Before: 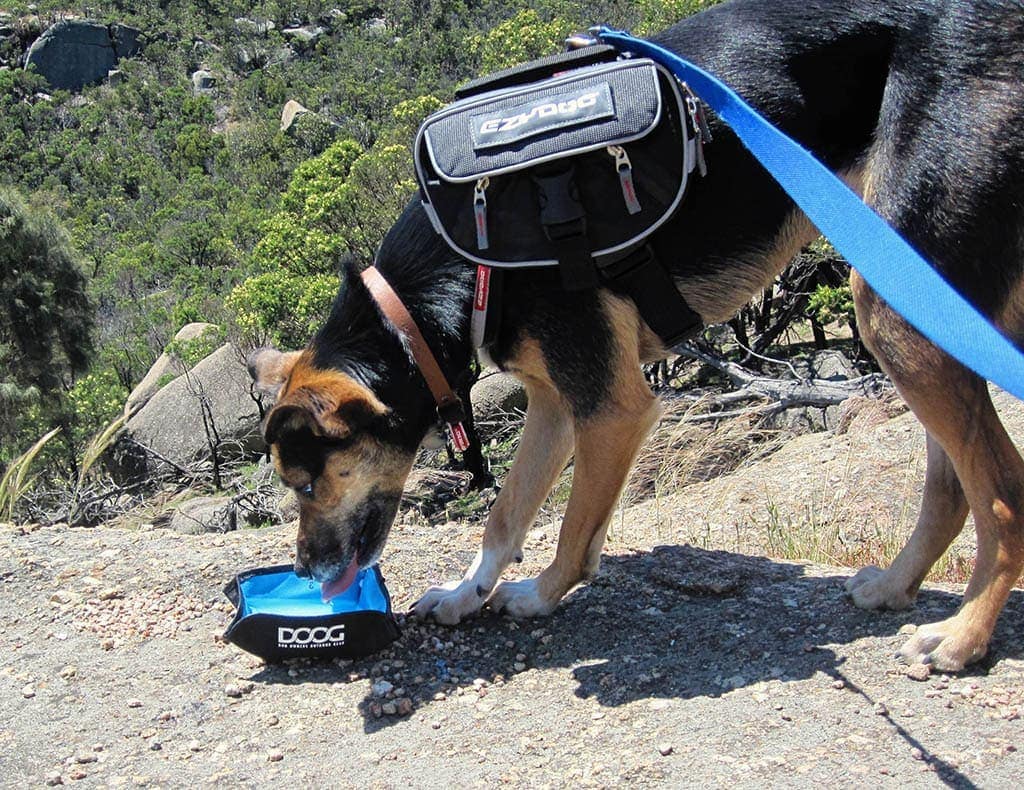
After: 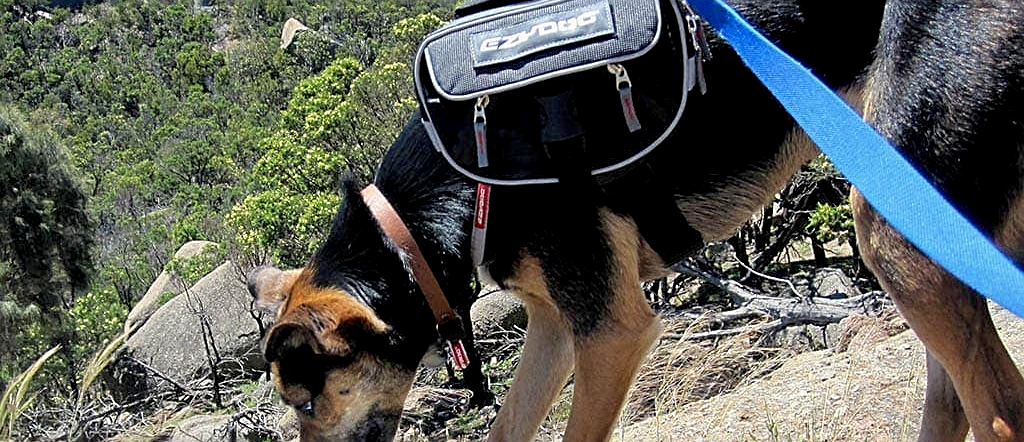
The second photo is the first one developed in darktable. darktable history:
exposure: black level correction 0.007, compensate highlight preservation false
crop and rotate: top 10.478%, bottom 33.467%
sharpen: on, module defaults
